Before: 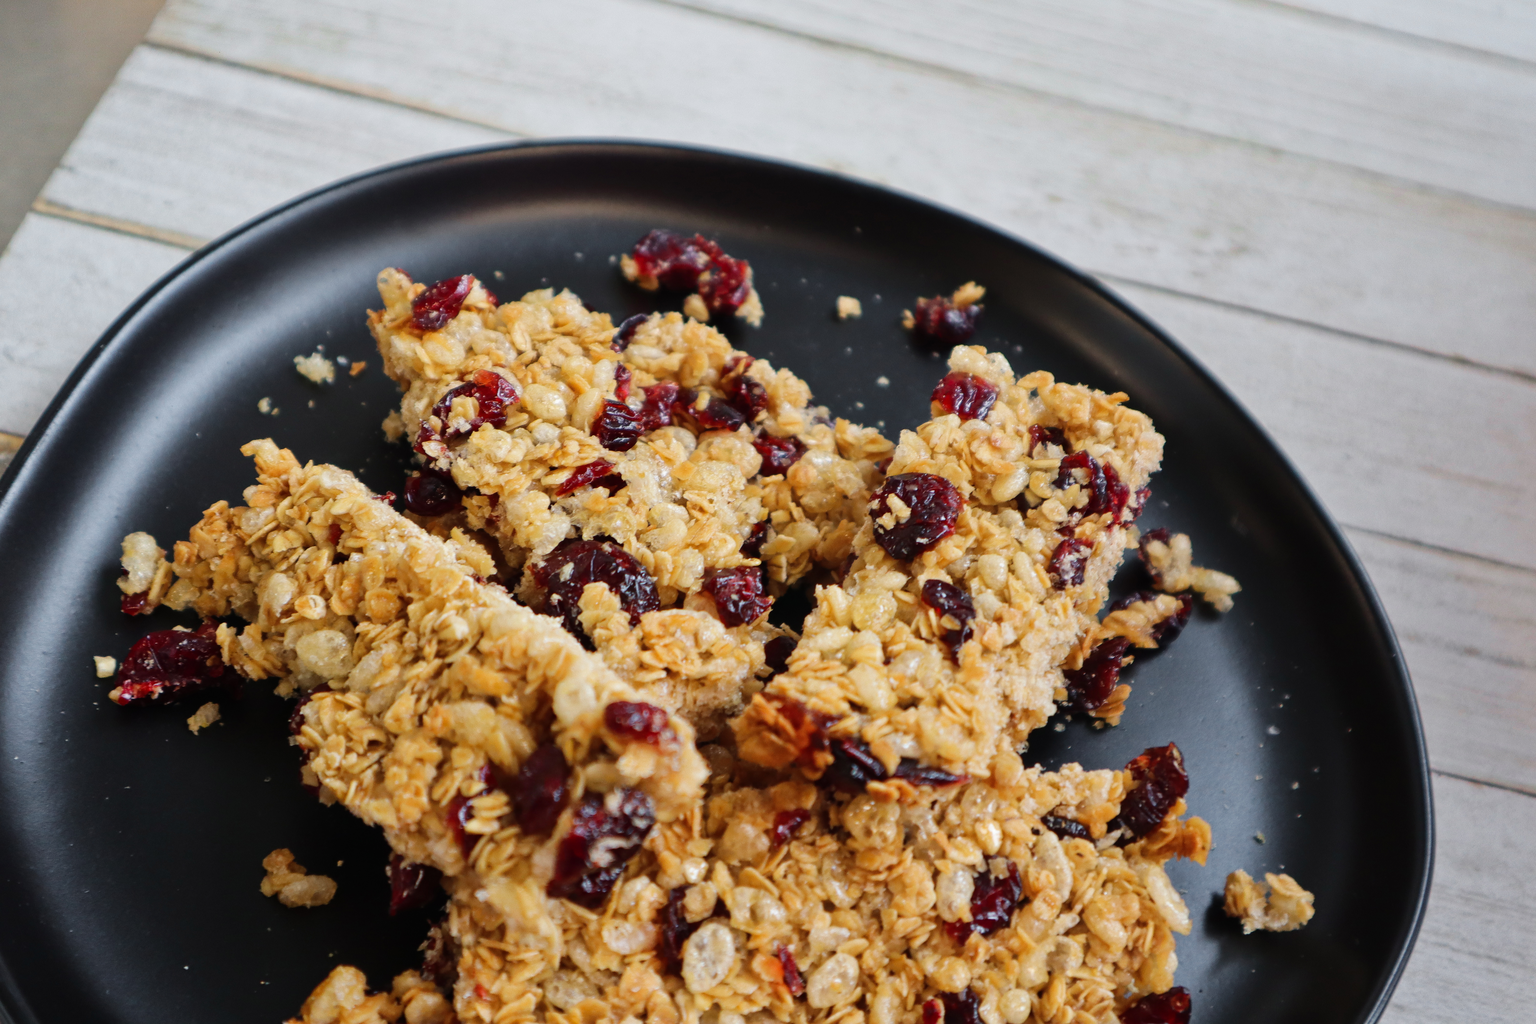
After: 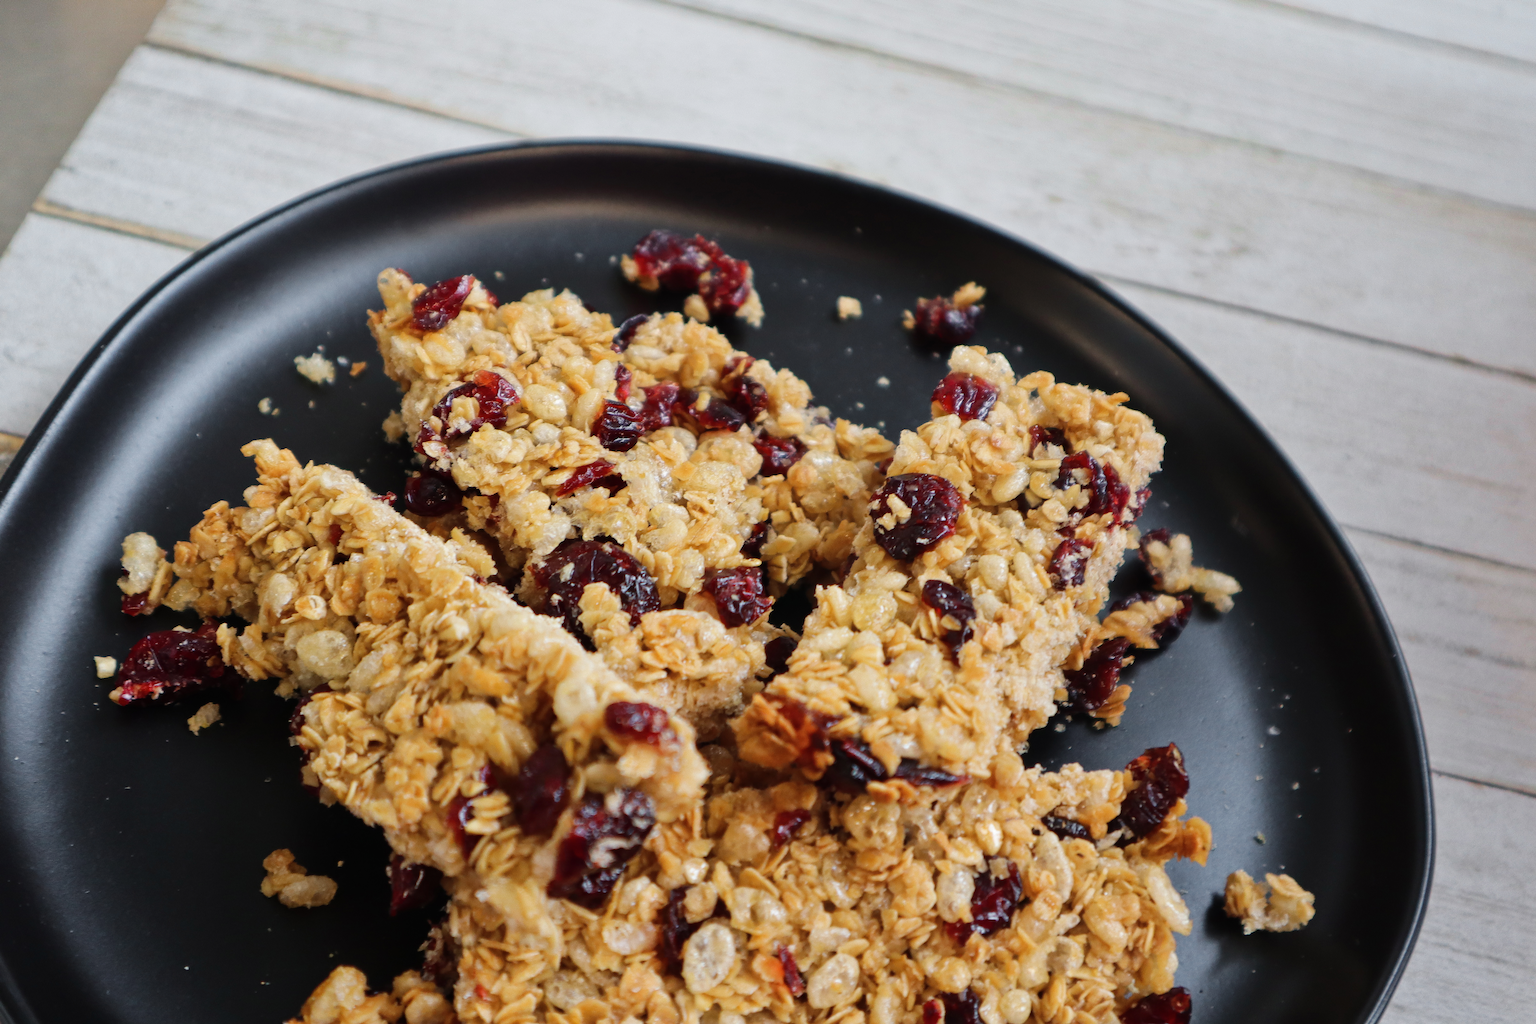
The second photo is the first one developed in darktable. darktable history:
white balance: emerald 1
contrast brightness saturation: saturation -0.05
